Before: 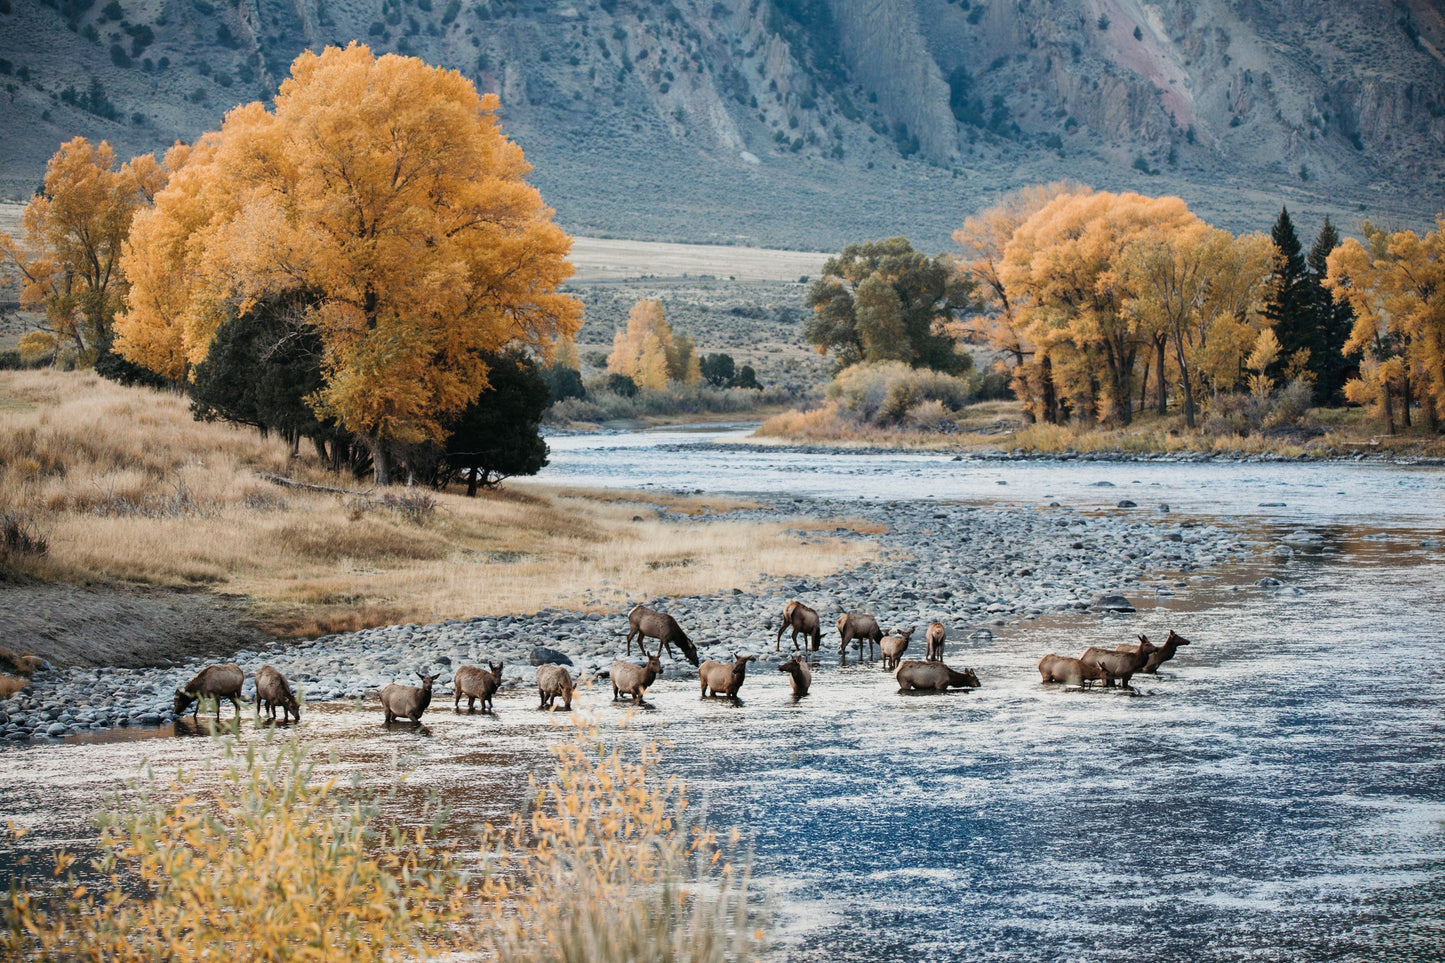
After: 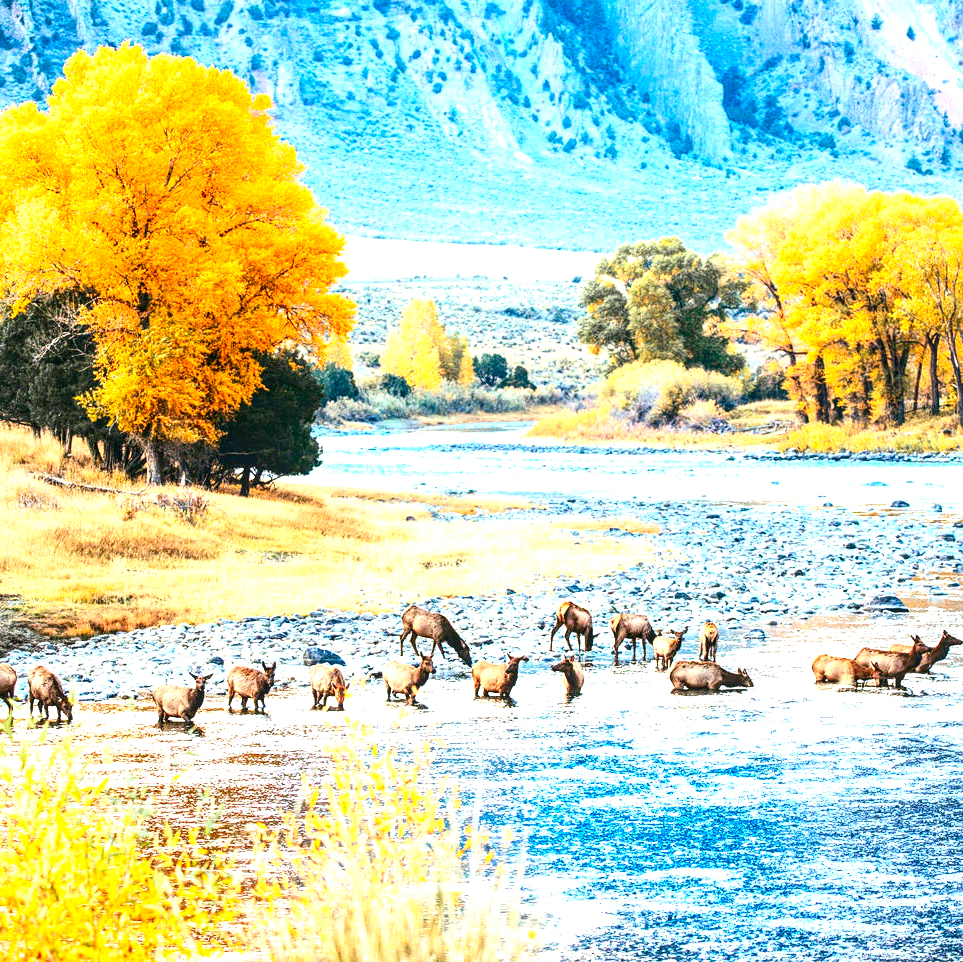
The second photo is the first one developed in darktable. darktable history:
rgb curve: mode RGB, independent channels
crop and rotate: left 15.754%, right 17.579%
local contrast: highlights 61%, detail 143%, midtone range 0.428
contrast brightness saturation: contrast 0.26, brightness 0.02, saturation 0.87
sharpen: amount 0.2
exposure: black level correction 0.001, exposure 1.735 EV, compensate highlight preservation false
